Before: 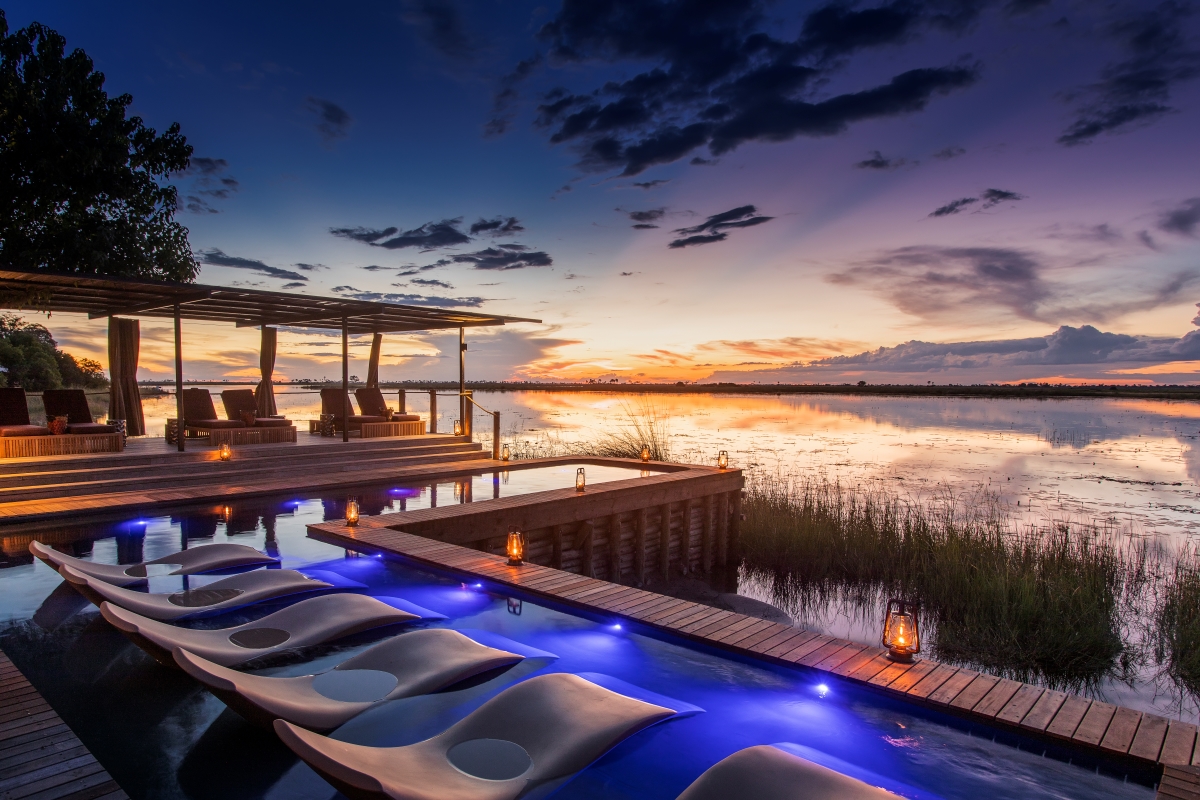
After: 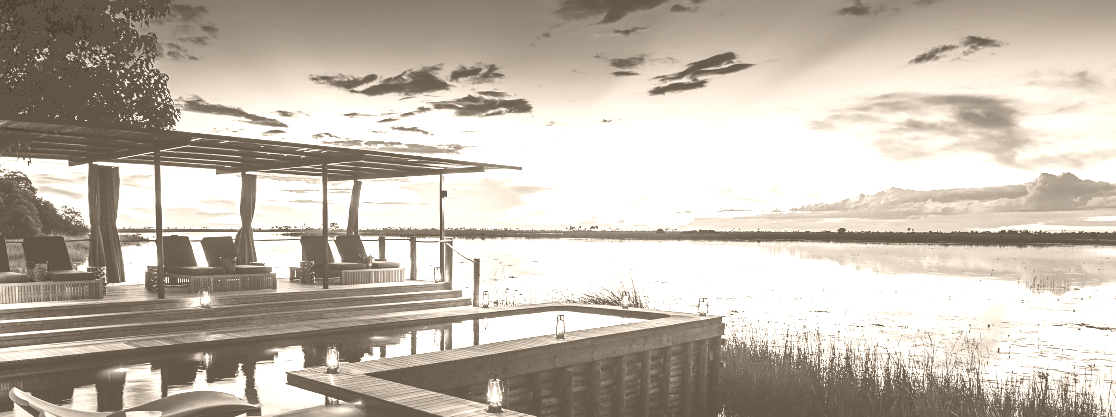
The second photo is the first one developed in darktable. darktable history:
colorize: hue 34.49°, saturation 35.33%, source mix 100%, version 1
tone curve: curves: ch0 [(0, 0) (0.003, 0.077) (0.011, 0.078) (0.025, 0.078) (0.044, 0.08) (0.069, 0.088) (0.1, 0.102) (0.136, 0.12) (0.177, 0.148) (0.224, 0.191) (0.277, 0.261) (0.335, 0.335) (0.399, 0.419) (0.468, 0.522) (0.543, 0.611) (0.623, 0.702) (0.709, 0.779) (0.801, 0.855) (0.898, 0.918) (1, 1)], preserve colors none
crop: left 1.744%, top 19.225%, right 5.069%, bottom 28.357%
sharpen: amount 0.2
